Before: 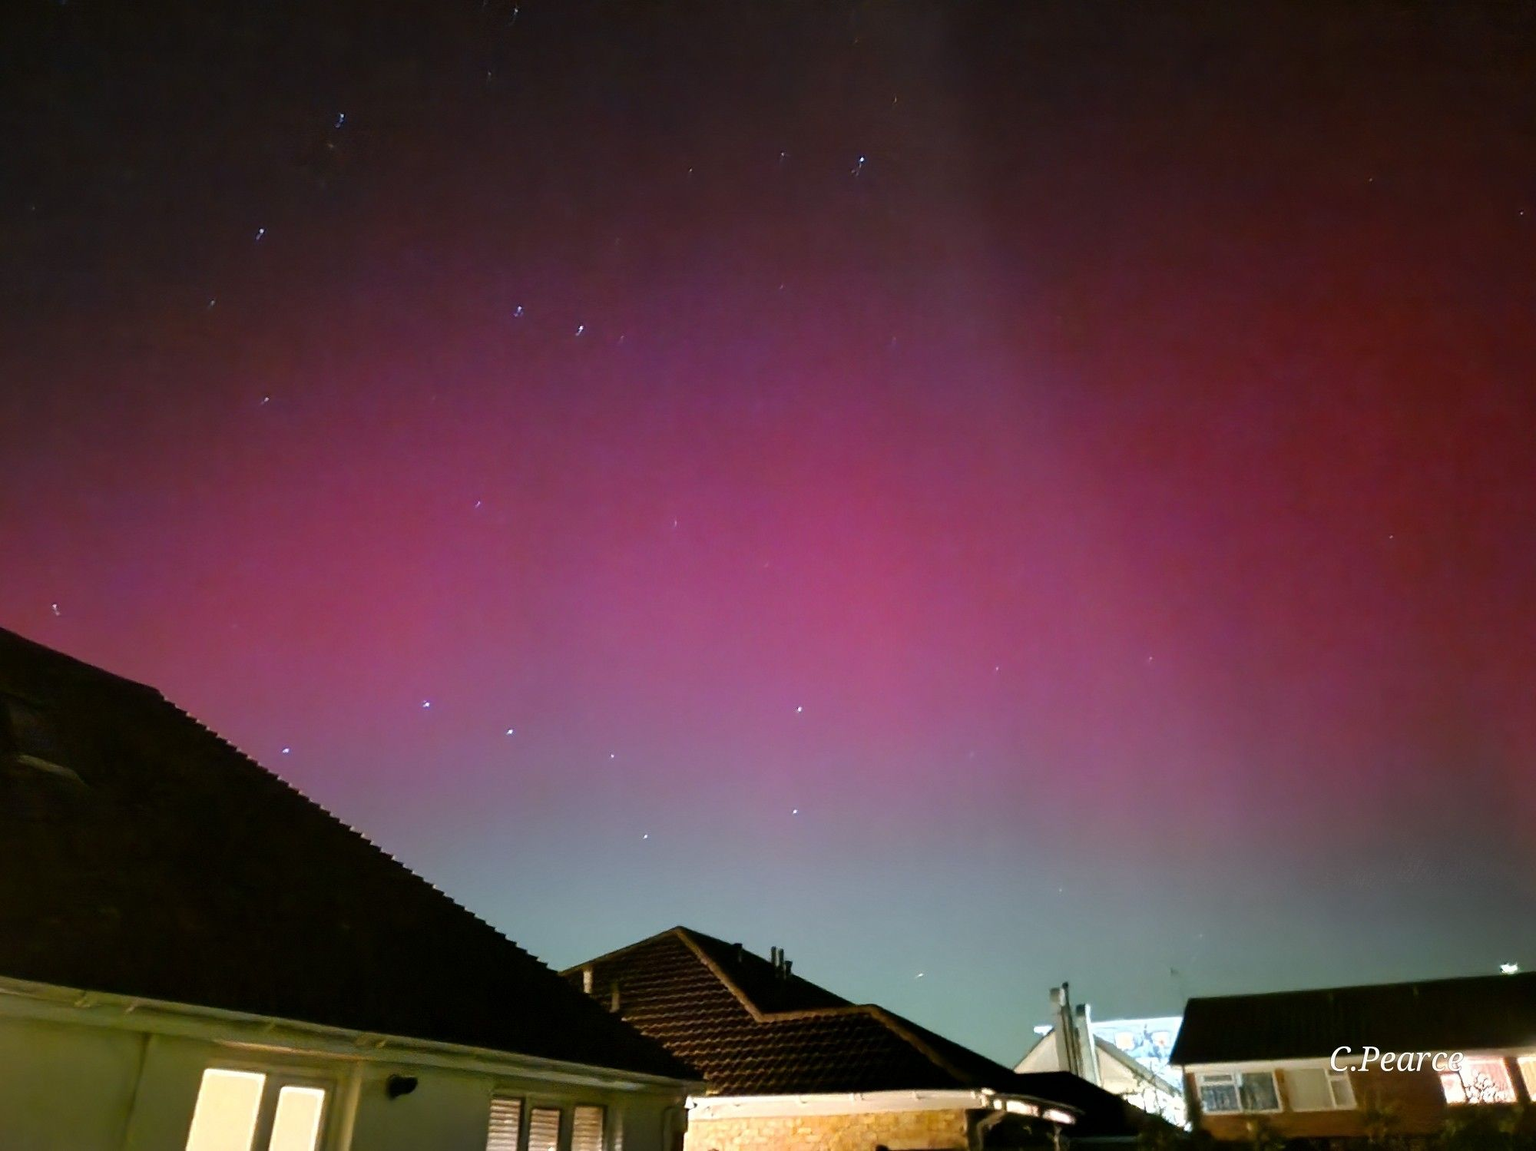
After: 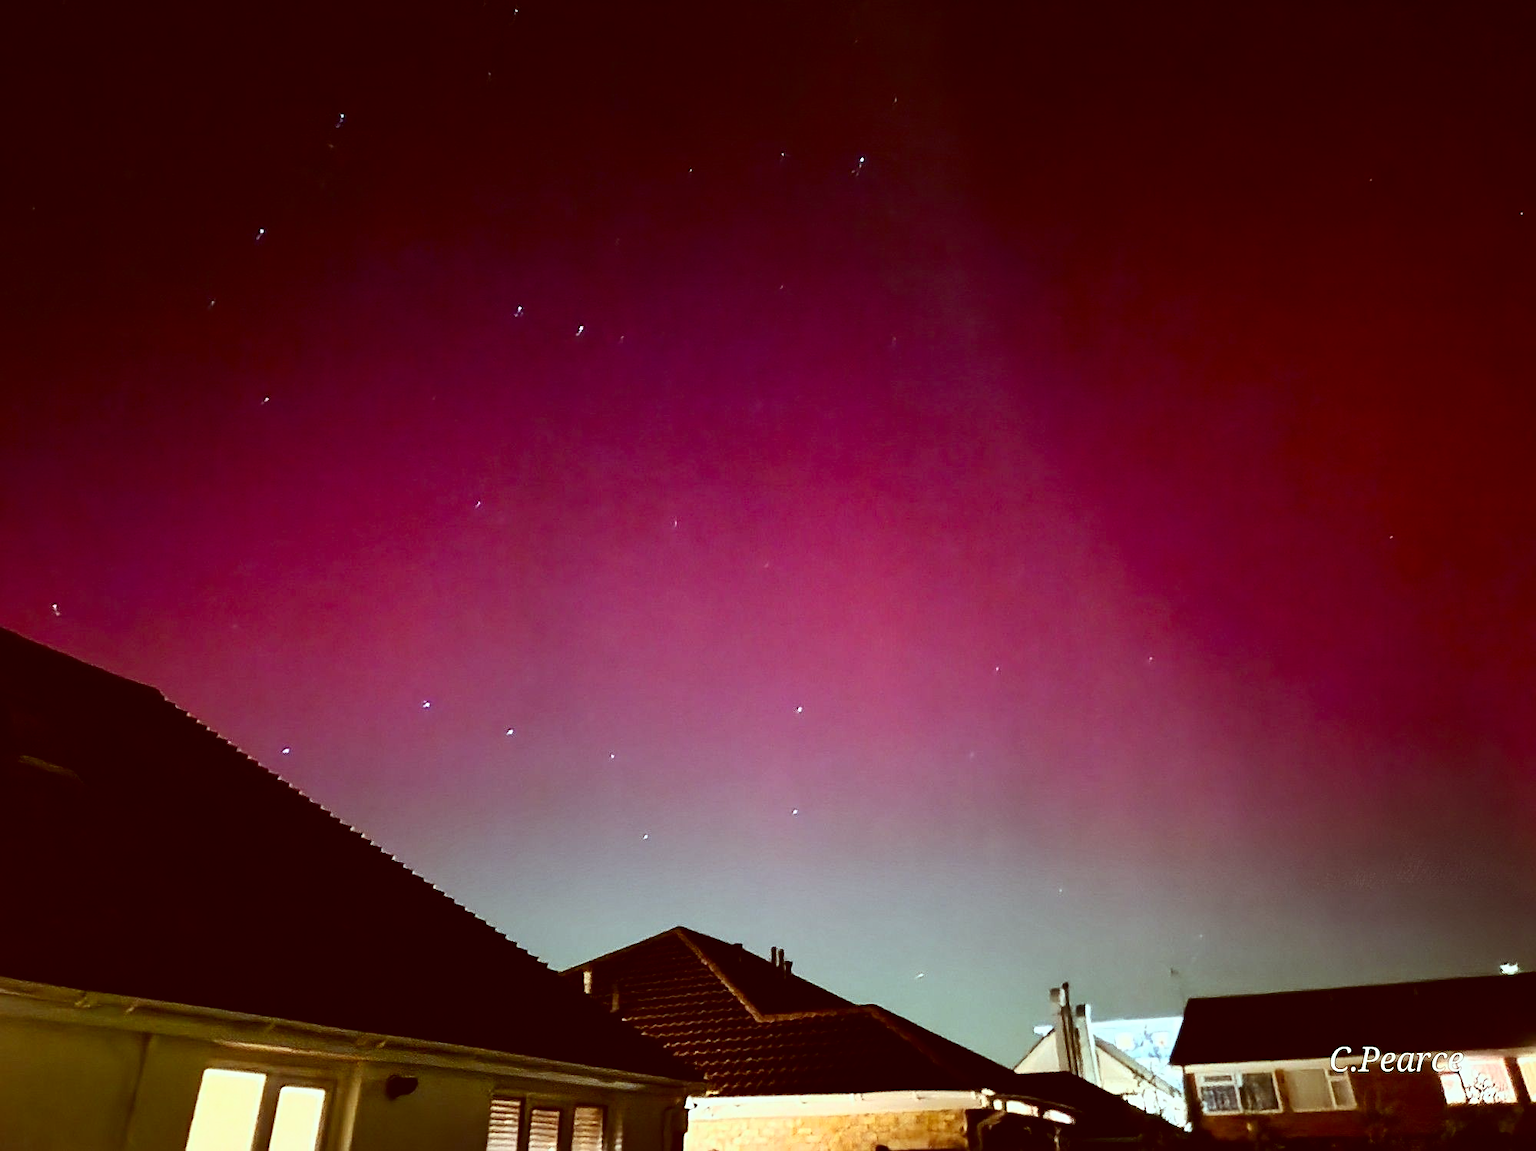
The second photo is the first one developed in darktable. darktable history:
color correction: highlights a* -7.23, highlights b* -0.161, shadows a* 20.08, shadows b* 11.73
contrast brightness saturation: contrast 0.28
sharpen: on, module defaults
